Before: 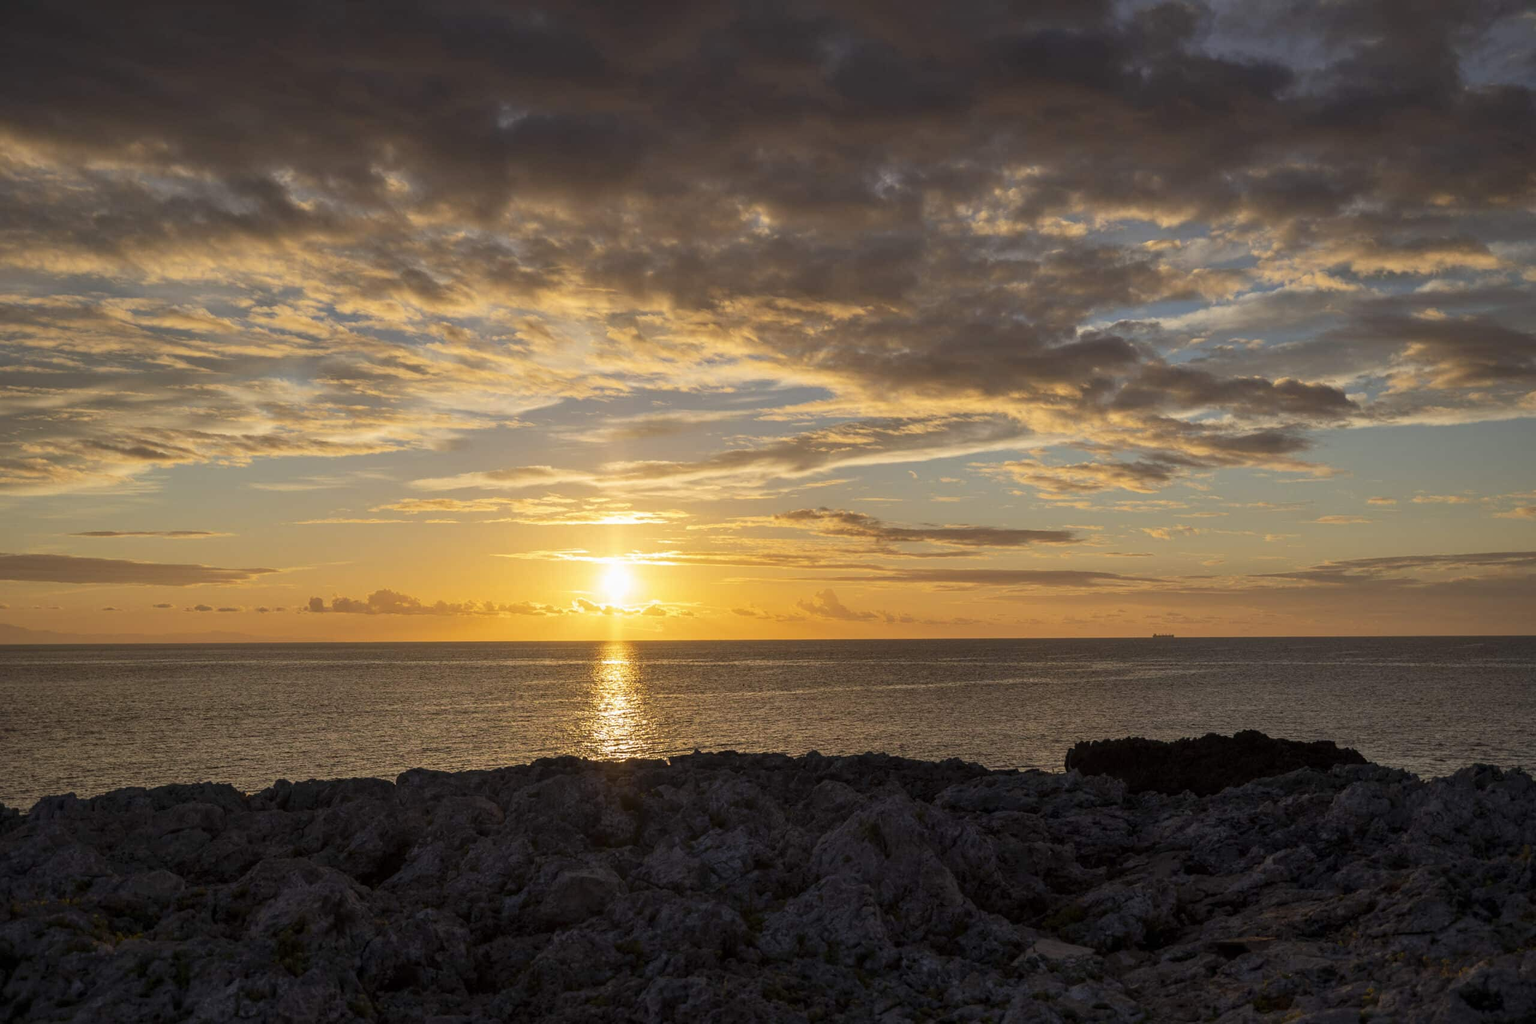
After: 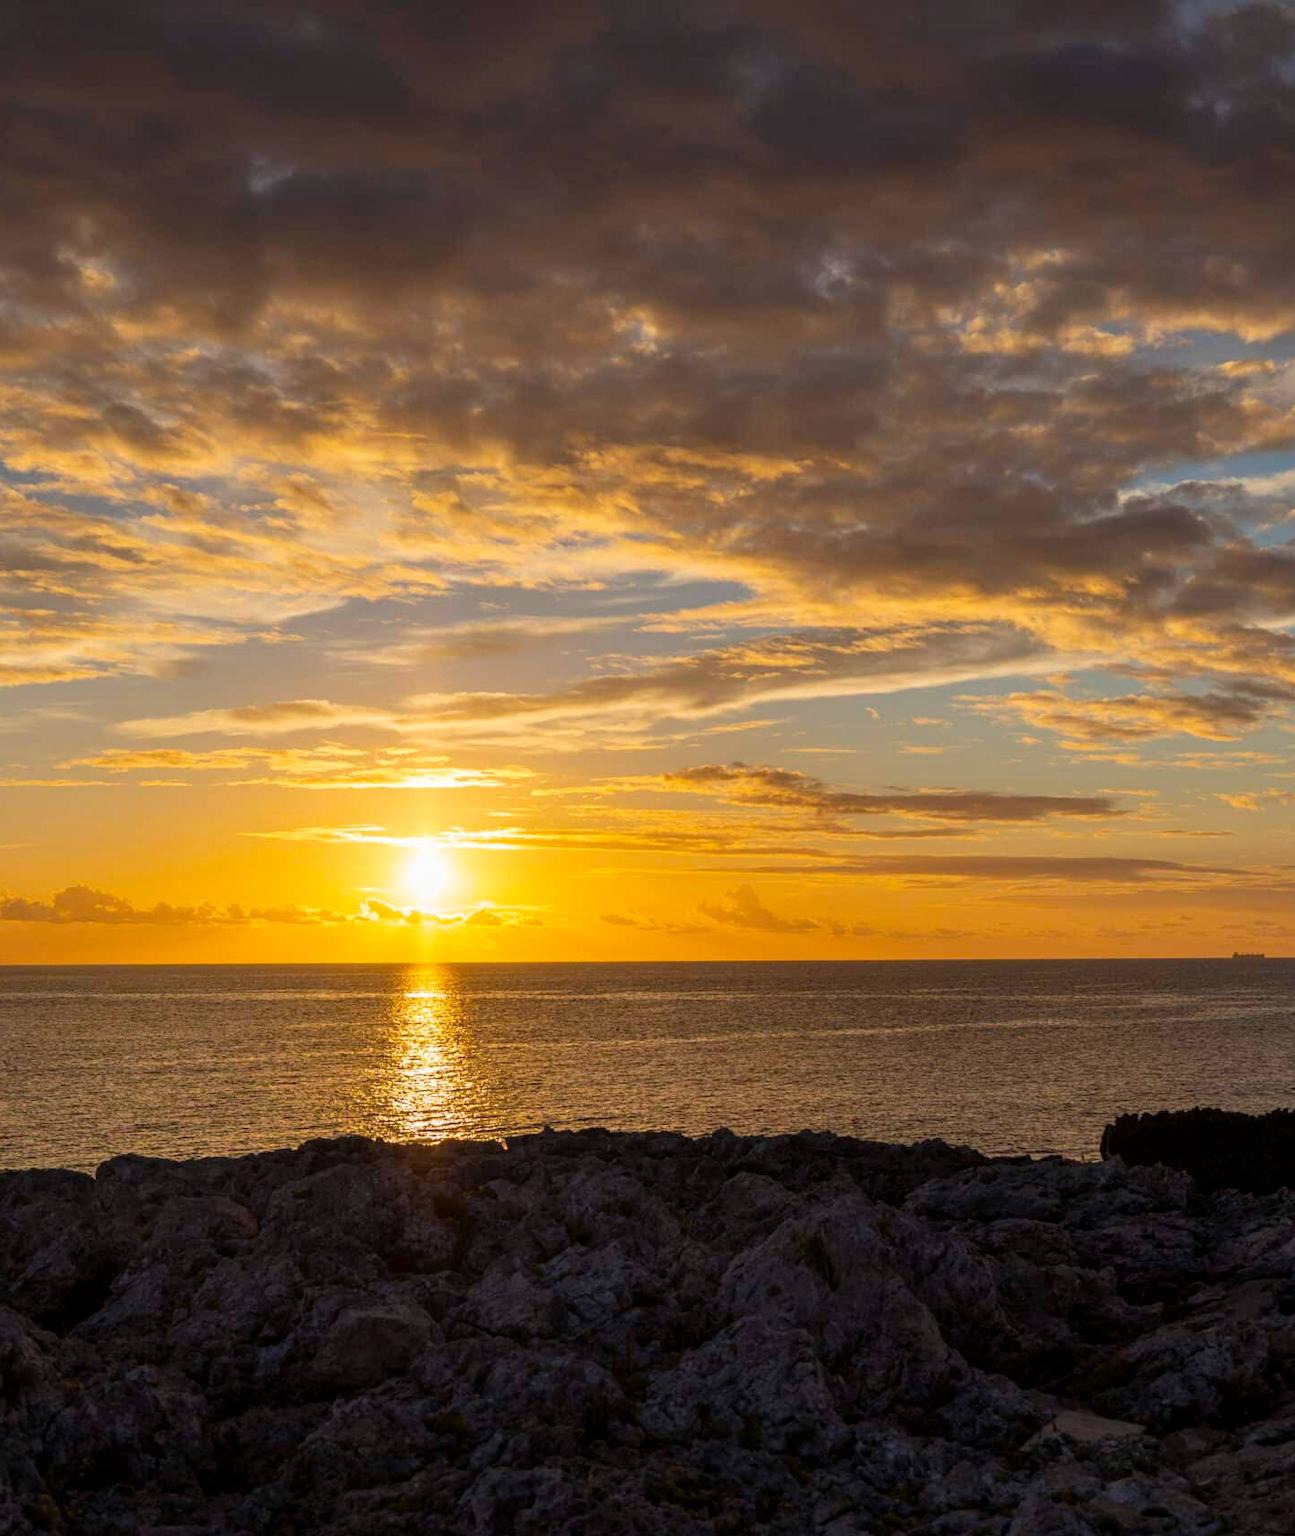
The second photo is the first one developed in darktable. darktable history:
color balance rgb: perceptual saturation grading › global saturation 20%, global vibrance 10%
crop: left 21.674%, right 22.086%
